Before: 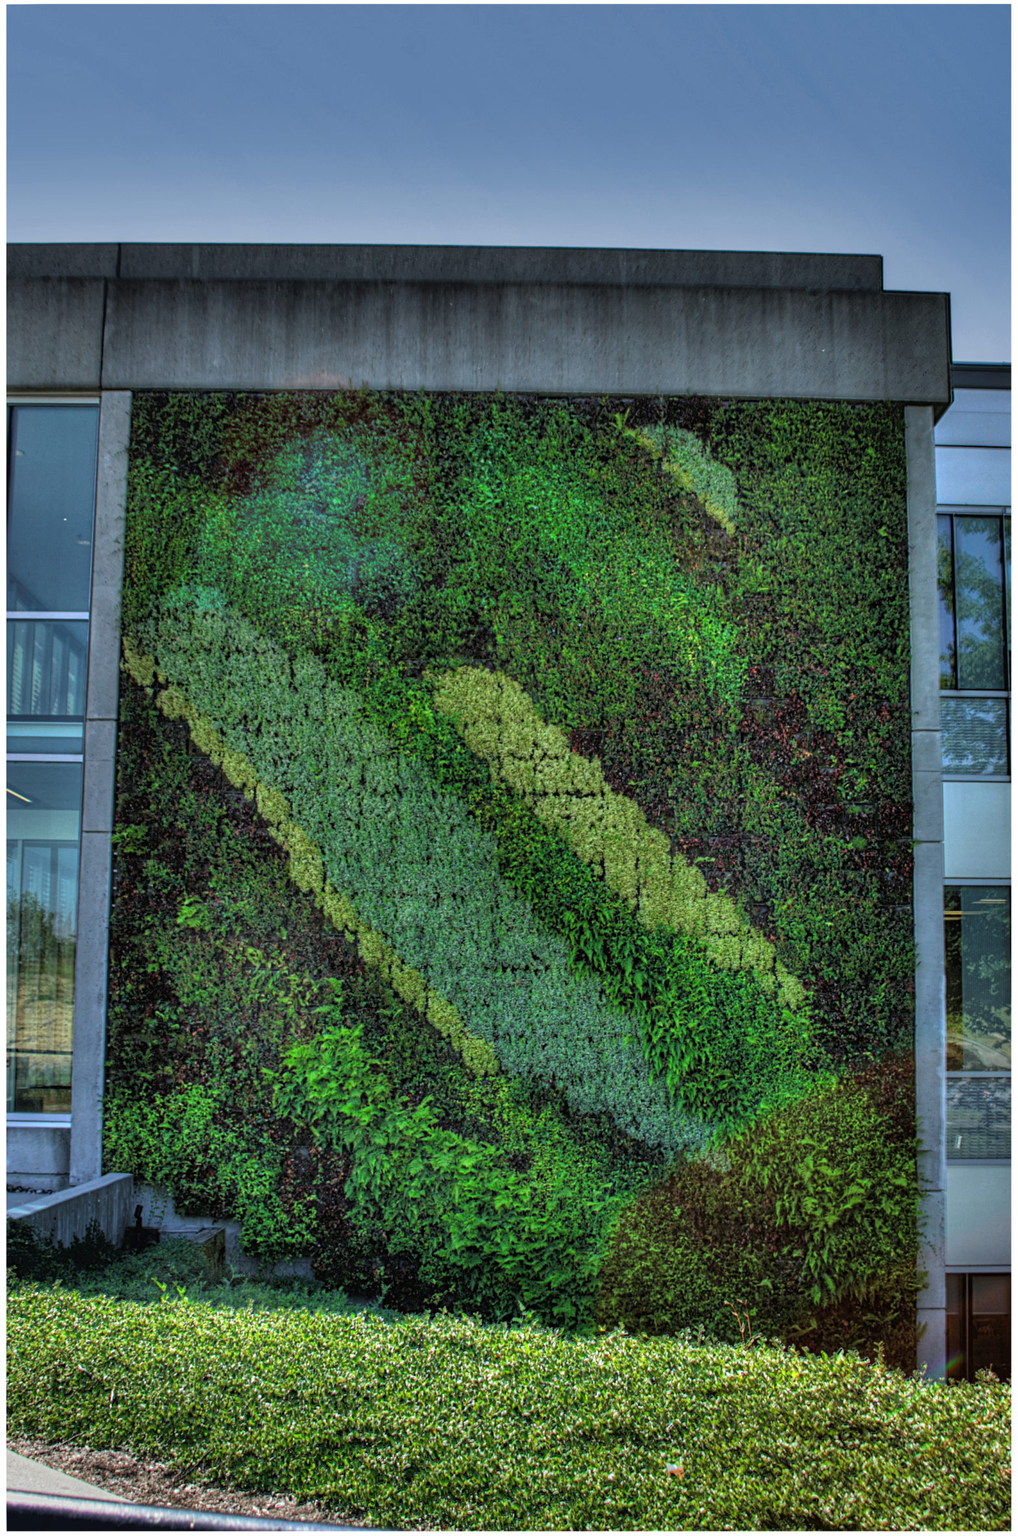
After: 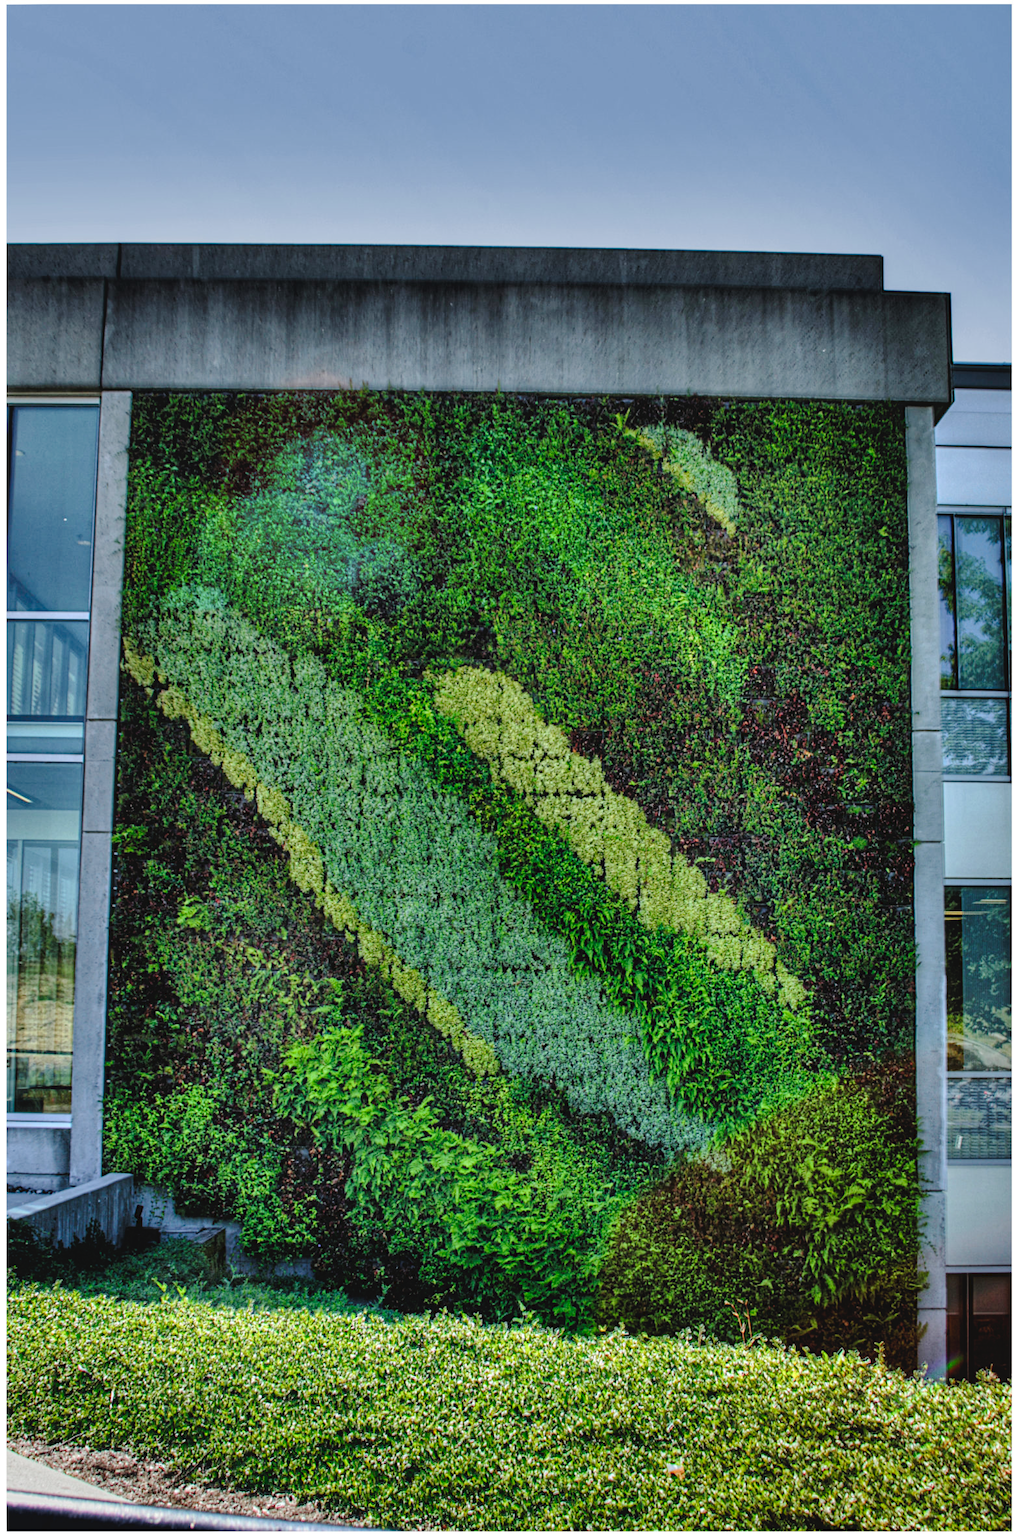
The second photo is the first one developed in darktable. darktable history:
local contrast: mode bilateral grid, contrast 10, coarseness 25, detail 115%, midtone range 0.2
tone curve: curves: ch0 [(0, 0) (0.003, 0.047) (0.011, 0.05) (0.025, 0.053) (0.044, 0.057) (0.069, 0.062) (0.1, 0.084) (0.136, 0.115) (0.177, 0.159) (0.224, 0.216) (0.277, 0.289) (0.335, 0.382) (0.399, 0.474) (0.468, 0.561) (0.543, 0.636) (0.623, 0.705) (0.709, 0.778) (0.801, 0.847) (0.898, 0.916) (1, 1)], preserve colors none
